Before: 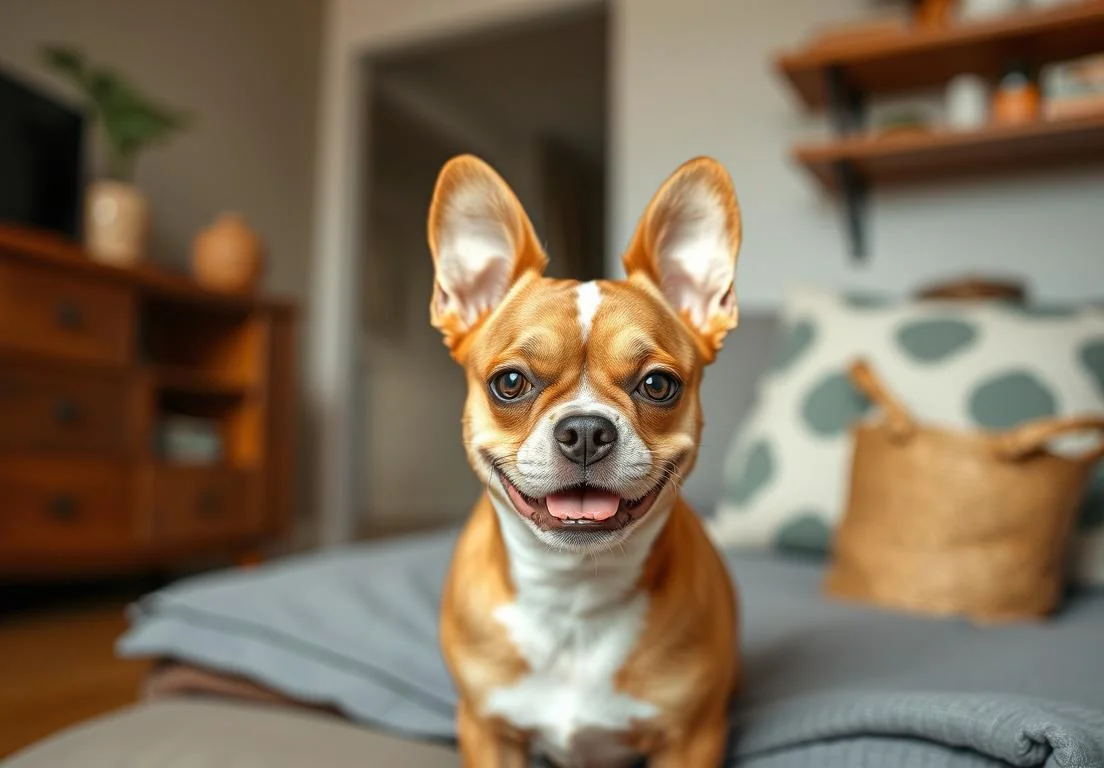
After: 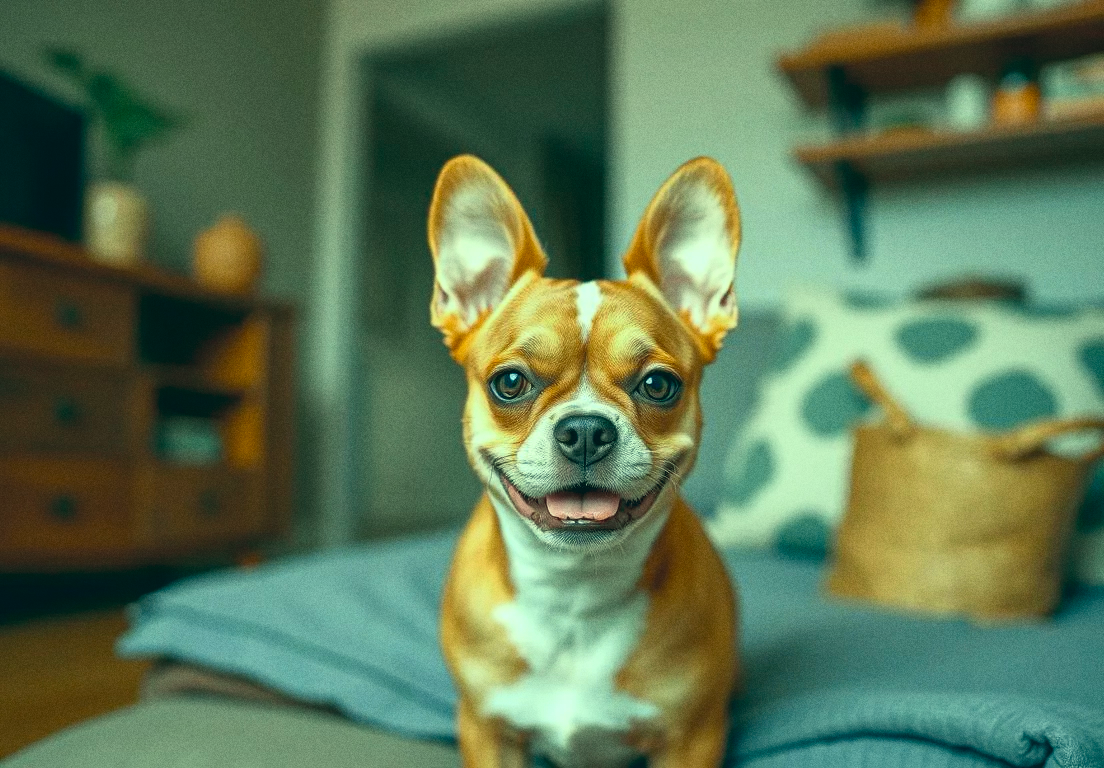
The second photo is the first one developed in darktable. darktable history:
tone curve: curves: ch0 [(0, 0.024) (0.119, 0.146) (0.474, 0.464) (0.718, 0.721) (0.817, 0.839) (1, 0.998)]; ch1 [(0, 0) (0.377, 0.416) (0.439, 0.451) (0.477, 0.477) (0.501, 0.503) (0.538, 0.544) (0.58, 0.602) (0.664, 0.676) (0.783, 0.804) (1, 1)]; ch2 [(0, 0) (0.38, 0.405) (0.463, 0.456) (0.498, 0.497) (0.524, 0.535) (0.578, 0.576) (0.648, 0.665) (1, 1)], color space Lab, independent channels, preserve colors none
color correction: highlights a* -20.08, highlights b* 9.8, shadows a* -20.4, shadows b* -10.76
grain: coarseness 0.09 ISO
